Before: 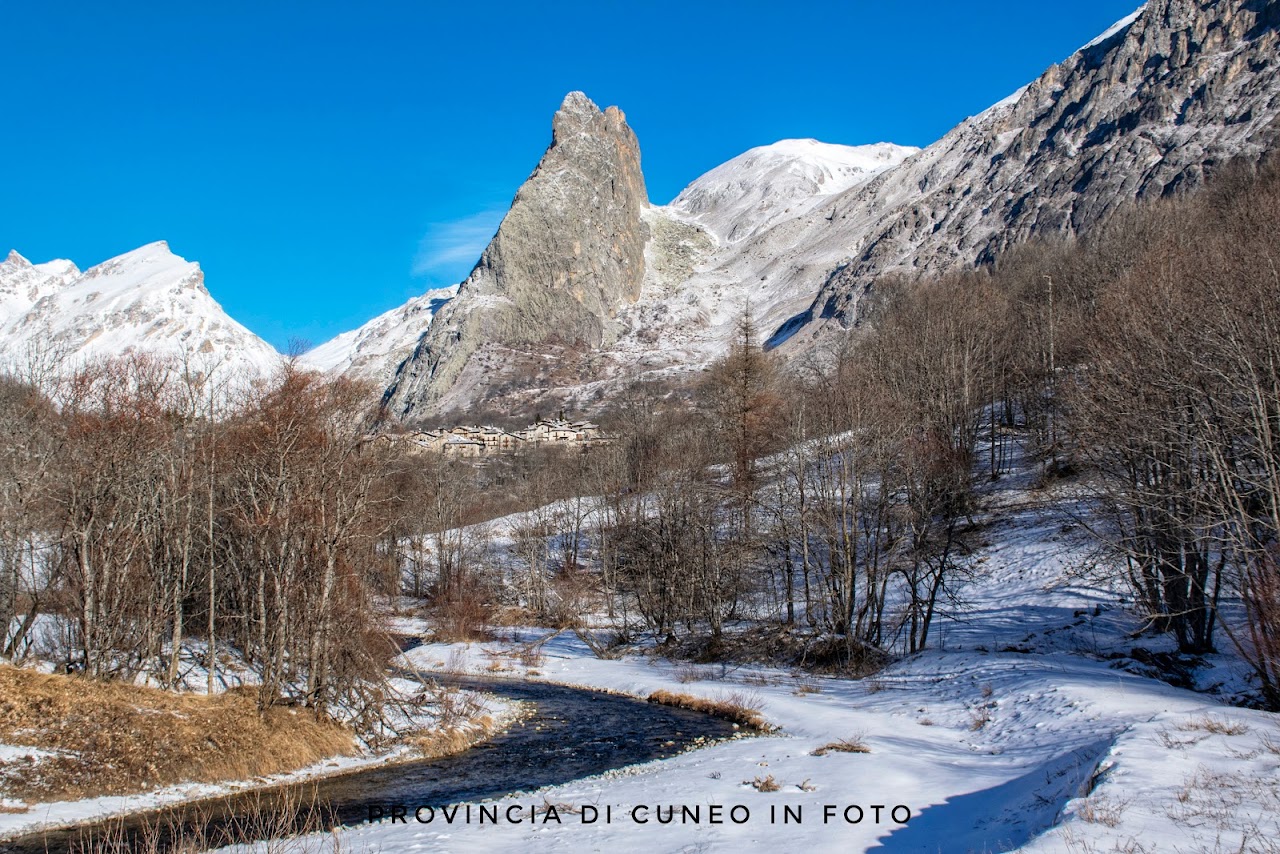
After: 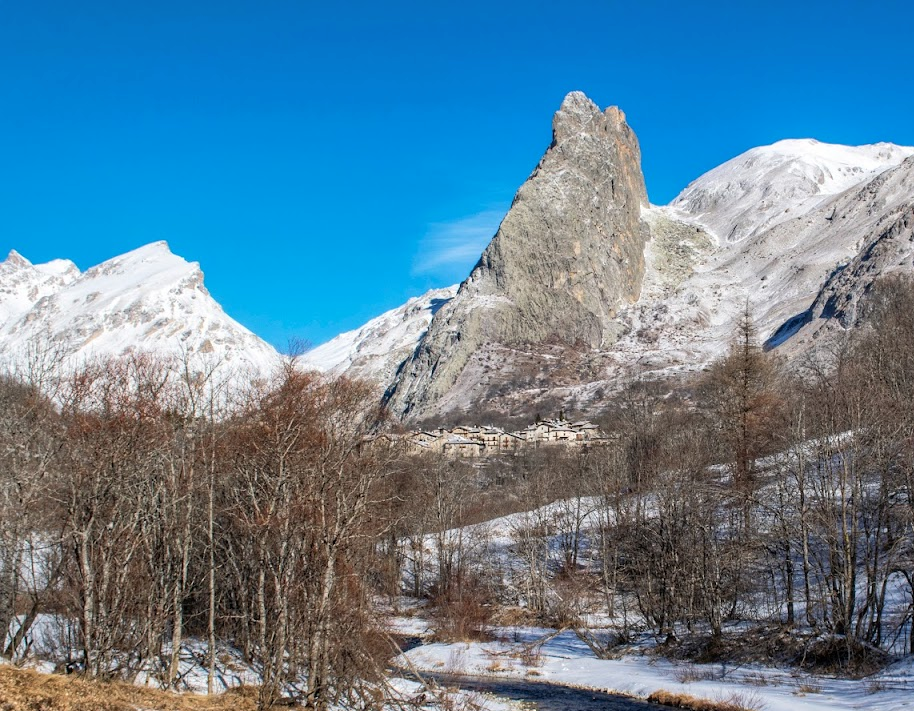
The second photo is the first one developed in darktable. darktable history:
crop: right 28.546%, bottom 16.655%
tone curve: curves: ch0 [(0, 0) (0.003, 0.003) (0.011, 0.011) (0.025, 0.024) (0.044, 0.043) (0.069, 0.067) (0.1, 0.096) (0.136, 0.131) (0.177, 0.171) (0.224, 0.217) (0.277, 0.268) (0.335, 0.324) (0.399, 0.386) (0.468, 0.453) (0.543, 0.547) (0.623, 0.626) (0.709, 0.712) (0.801, 0.802) (0.898, 0.898) (1, 1)], color space Lab, linked channels, preserve colors none
